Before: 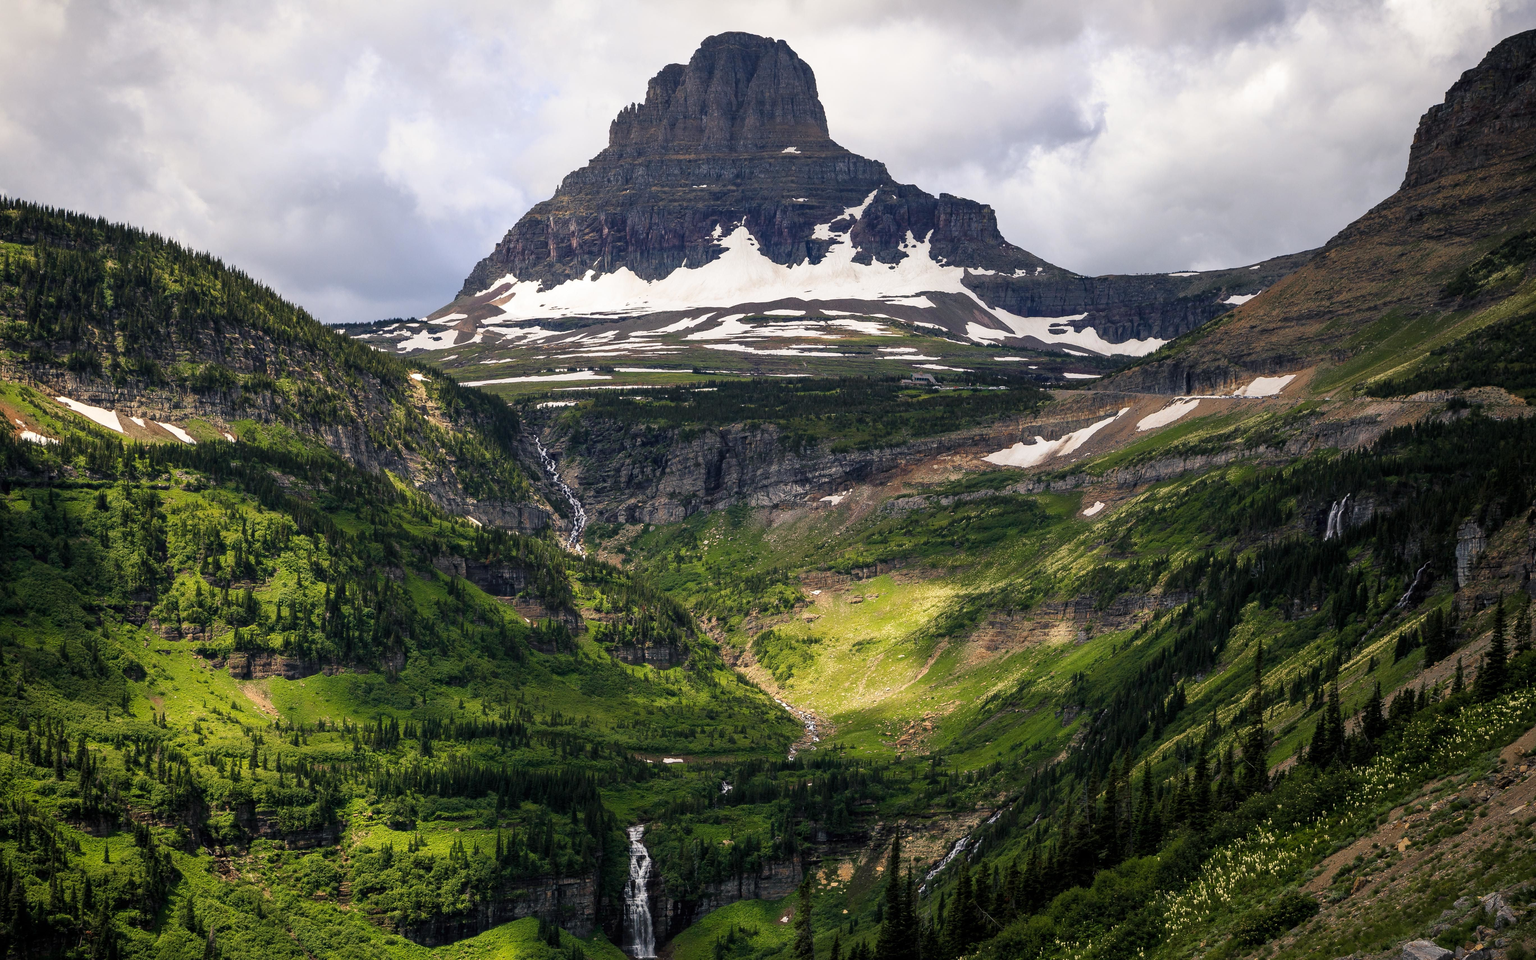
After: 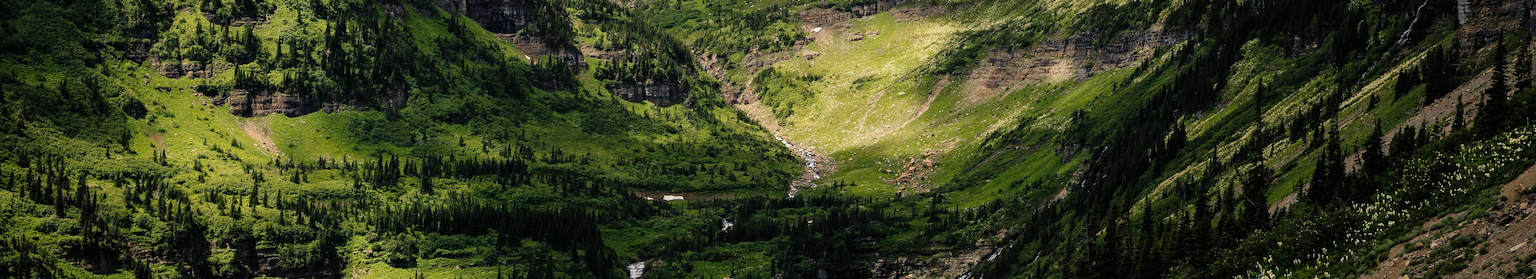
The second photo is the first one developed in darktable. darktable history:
crop and rotate: top 58.668%, bottom 12.21%
tone curve: curves: ch0 [(0, 0) (0.003, 0.008) (0.011, 0.01) (0.025, 0.012) (0.044, 0.023) (0.069, 0.033) (0.1, 0.046) (0.136, 0.075) (0.177, 0.116) (0.224, 0.171) (0.277, 0.235) (0.335, 0.312) (0.399, 0.397) (0.468, 0.466) (0.543, 0.54) (0.623, 0.62) (0.709, 0.701) (0.801, 0.782) (0.898, 0.877) (1, 1)], preserve colors none
color correction: highlights b* -0.021, saturation 0.858
